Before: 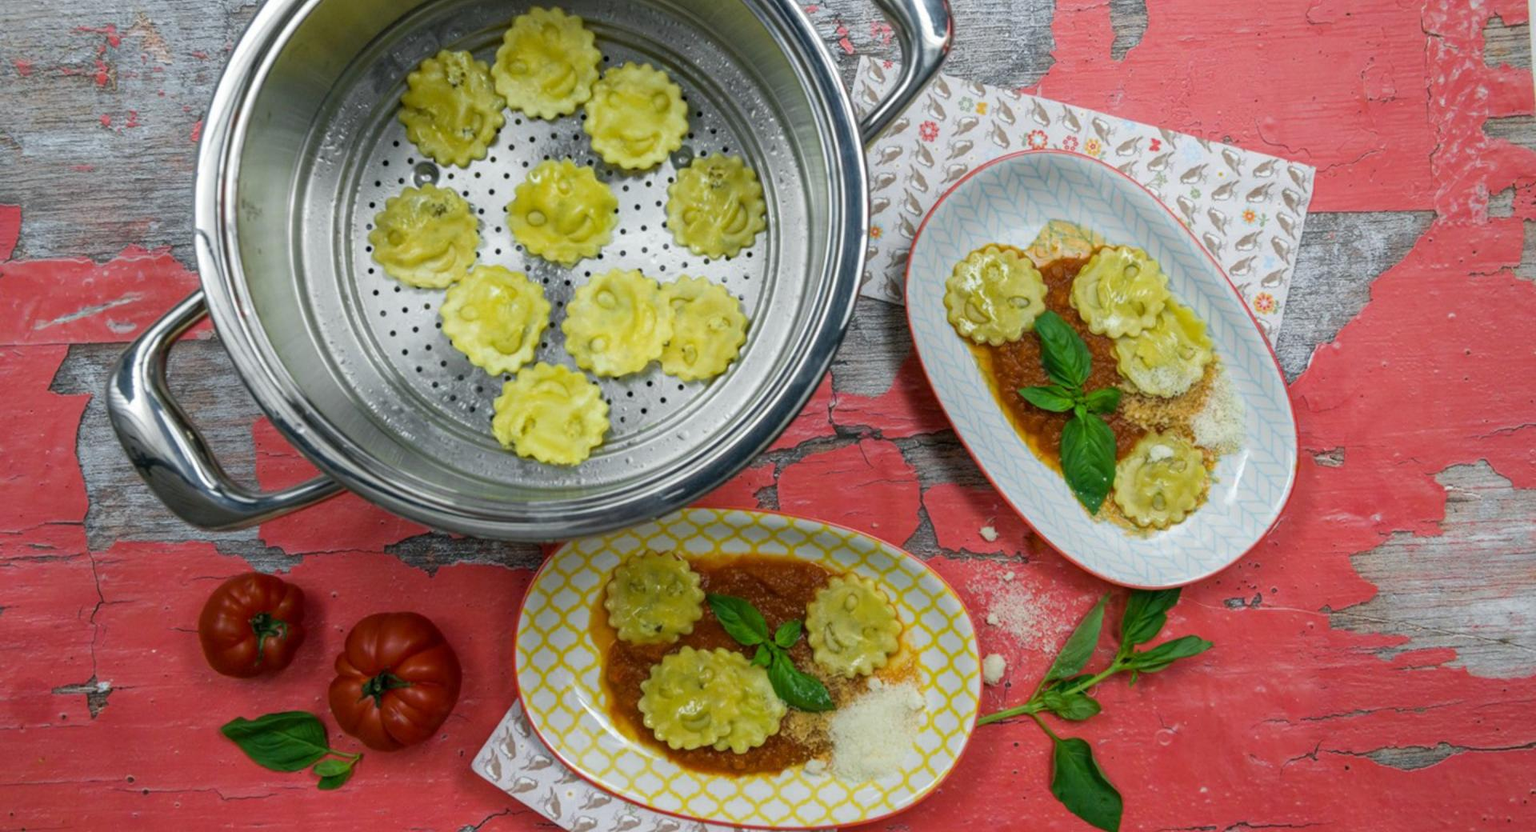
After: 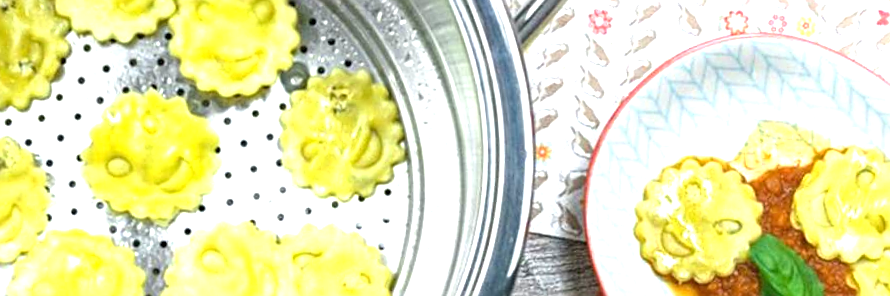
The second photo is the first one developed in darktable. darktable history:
rotate and perspective: rotation -4.25°, automatic cropping off
crop: left 28.64%, top 16.832%, right 26.637%, bottom 58.055%
exposure: black level correction 0, exposure 1.45 EV, compensate exposure bias true, compensate highlight preservation false
sharpen: on, module defaults
